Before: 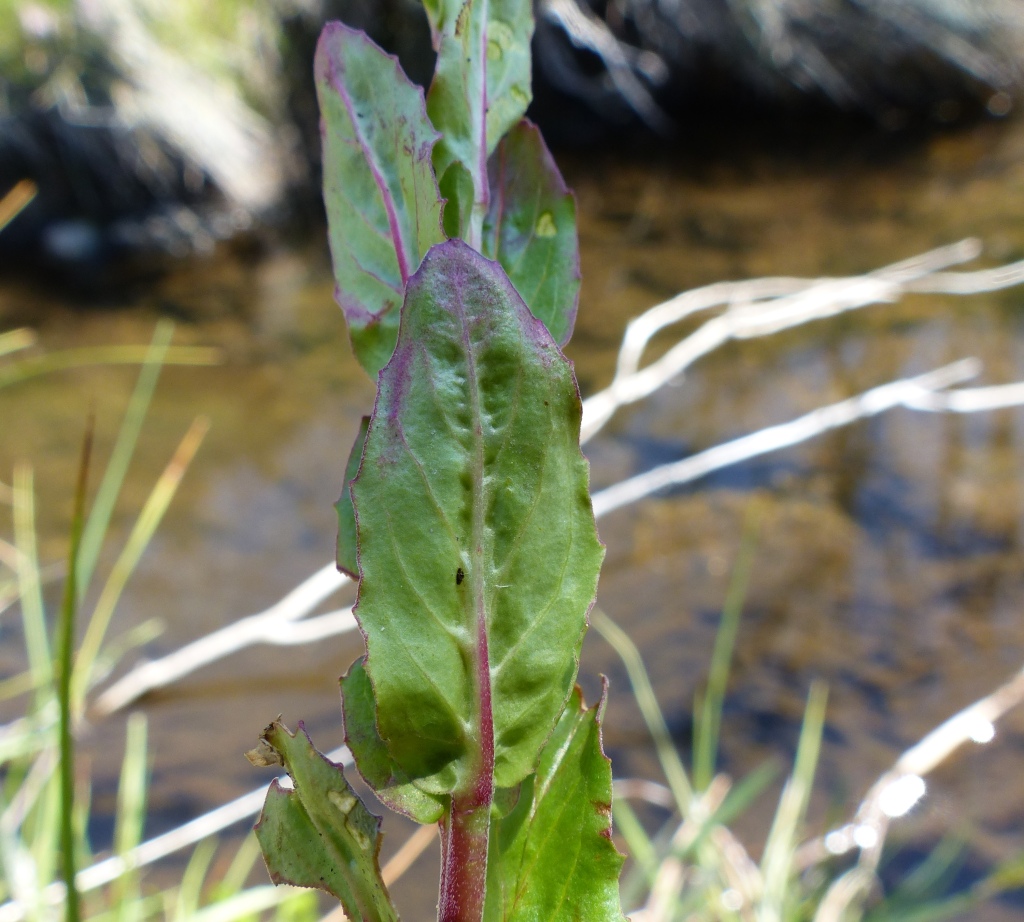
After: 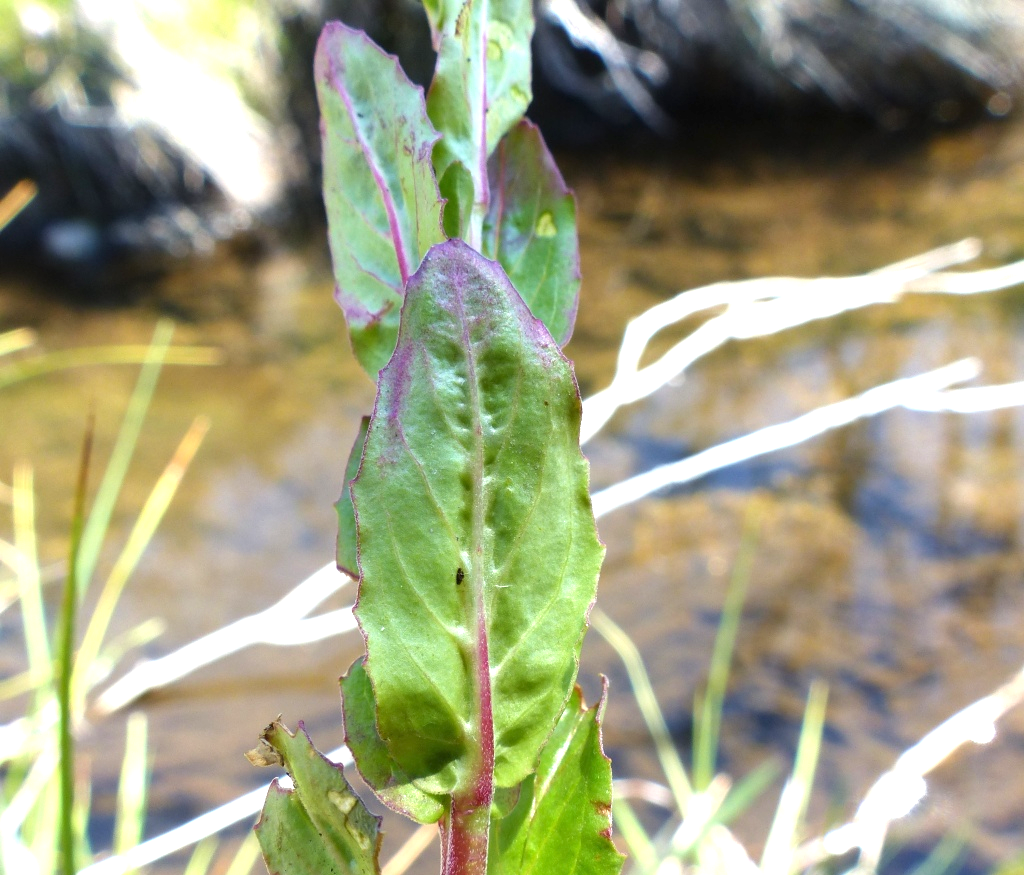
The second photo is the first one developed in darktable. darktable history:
crop and rotate: top 0.011%, bottom 5.044%
exposure: exposure 1 EV, compensate highlight preservation false
